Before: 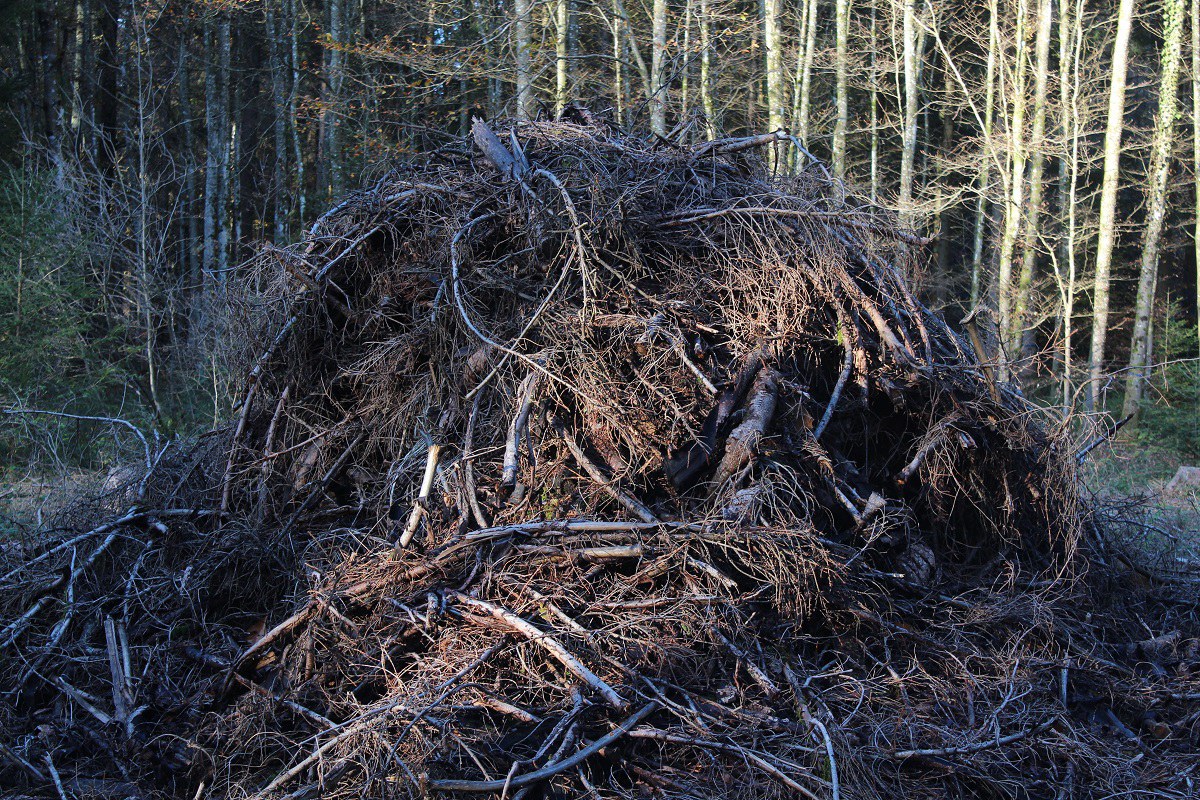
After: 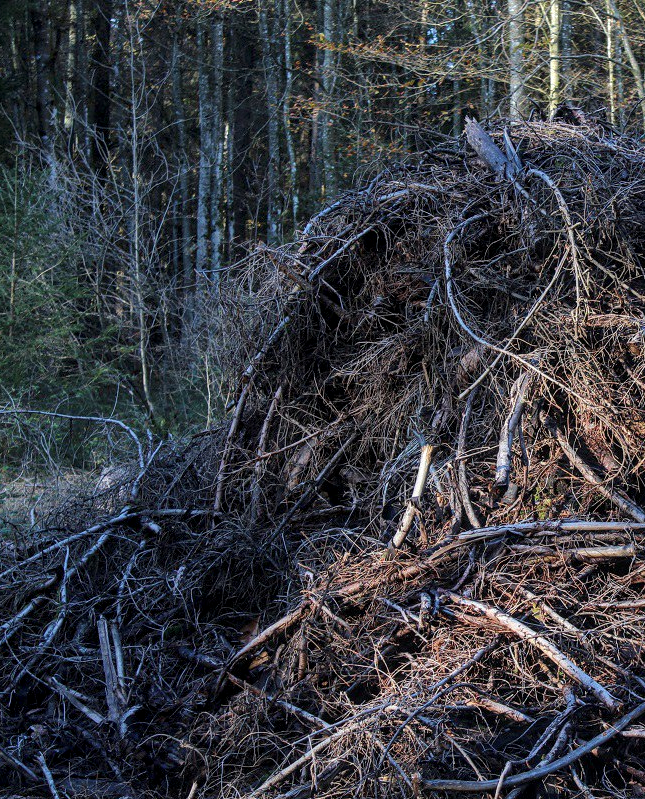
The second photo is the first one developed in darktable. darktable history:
local contrast: detail 130%
crop: left 0.587%, right 45.588%, bottom 0.086%
